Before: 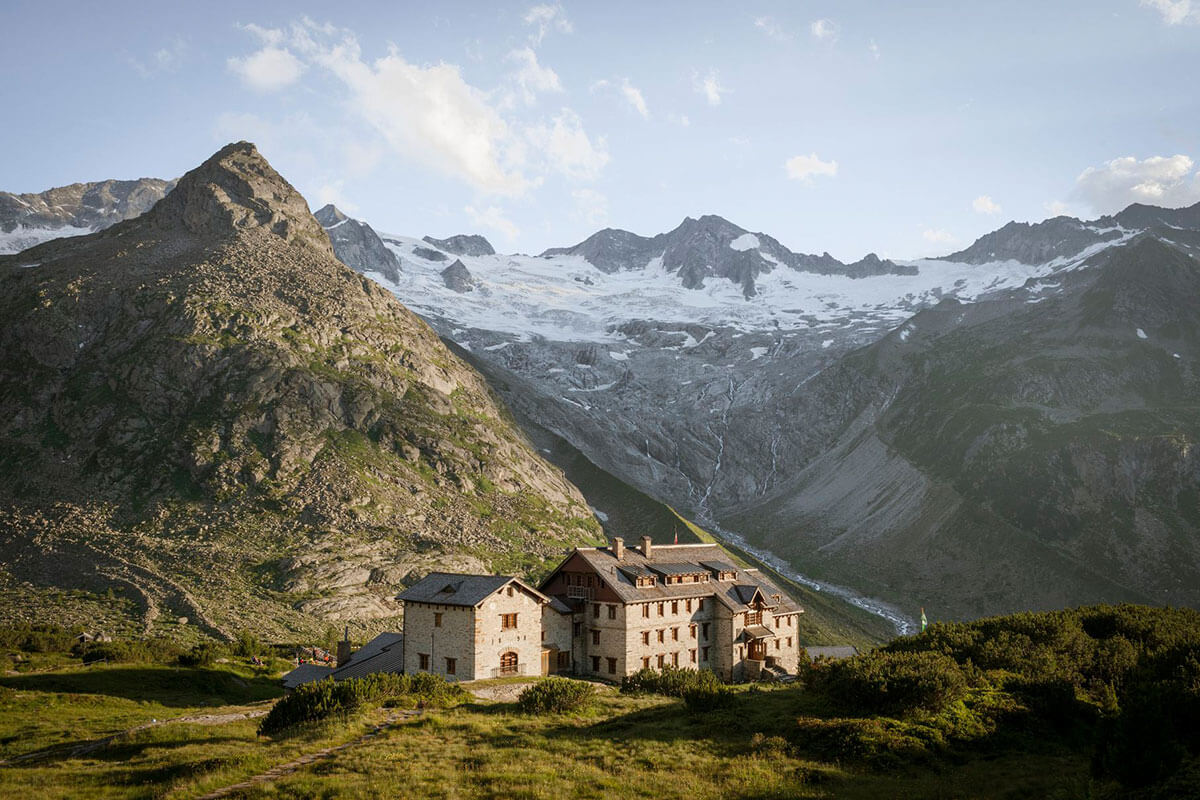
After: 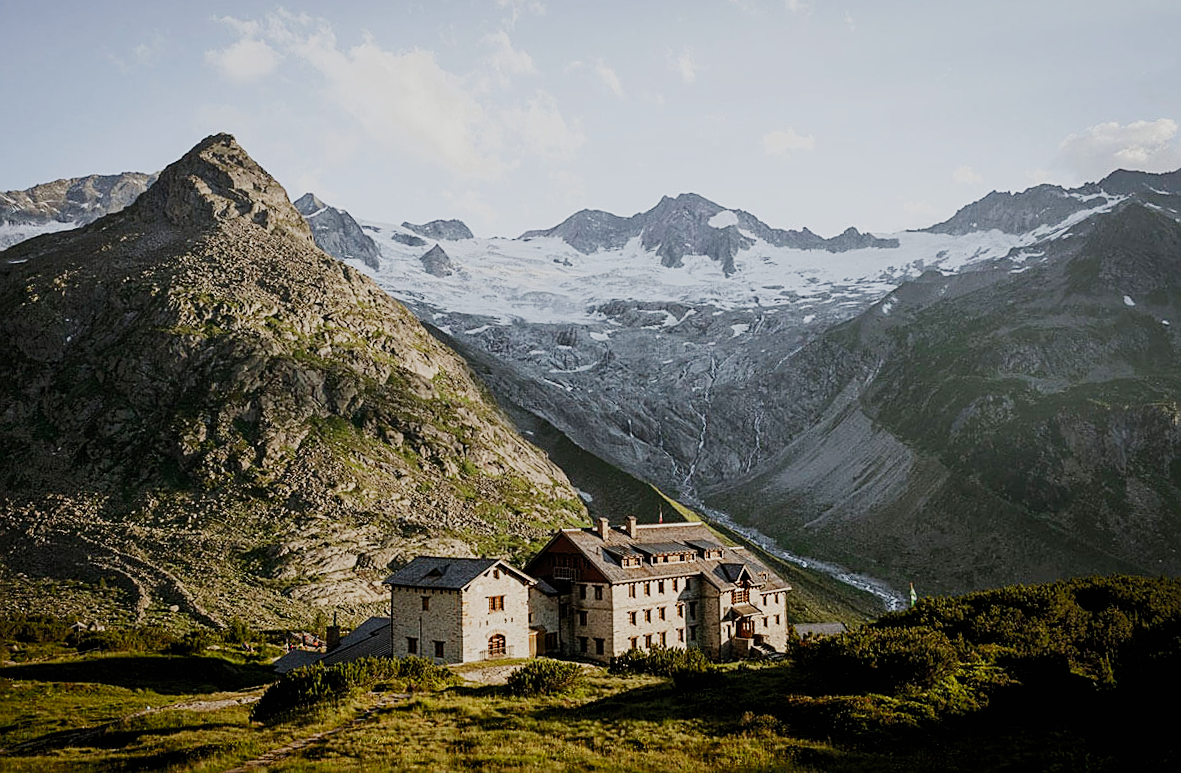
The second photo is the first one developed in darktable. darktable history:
sharpen: on, module defaults
exposure: black level correction 0.005, exposure 0.001 EV, compensate highlight preservation false
shadows and highlights: shadows 62.66, white point adjustment 0.37, highlights -34.44, compress 83.82%
rotate and perspective: rotation -1.32°, lens shift (horizontal) -0.031, crop left 0.015, crop right 0.985, crop top 0.047, crop bottom 0.982
sigmoid: skew -0.2, preserve hue 0%, red attenuation 0.1, red rotation 0.035, green attenuation 0.1, green rotation -0.017, blue attenuation 0.15, blue rotation -0.052, base primaries Rec2020
